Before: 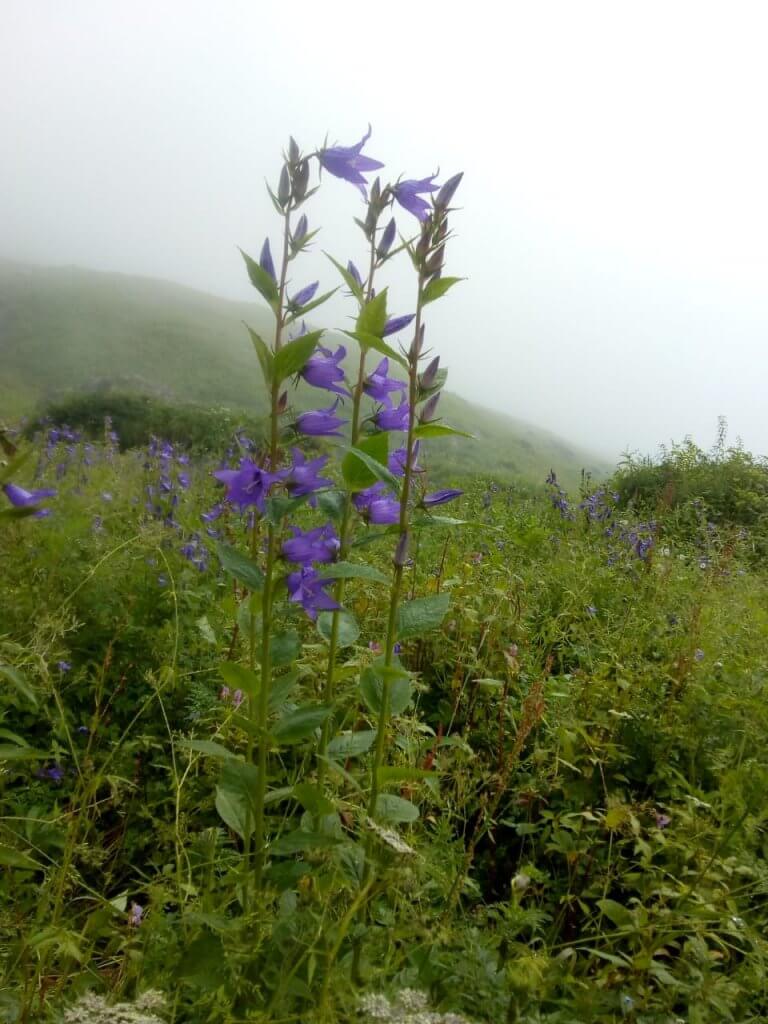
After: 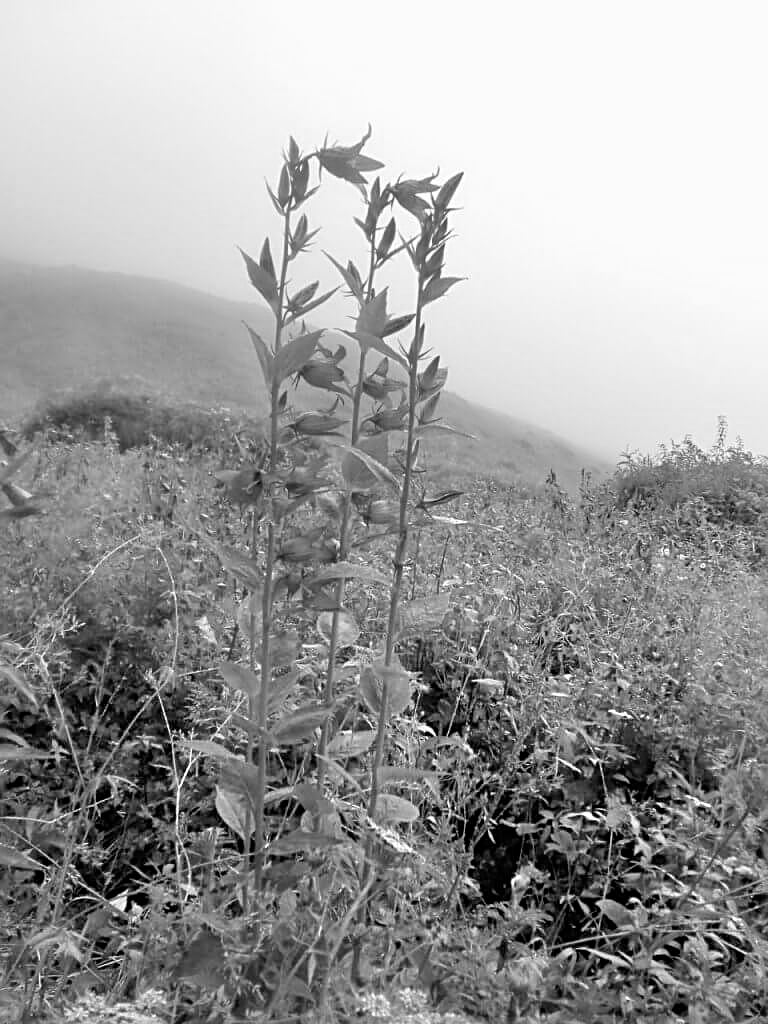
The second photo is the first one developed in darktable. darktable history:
tone equalizer: -7 EV 0.15 EV, -6 EV 0.6 EV, -5 EV 1.15 EV, -4 EV 1.33 EV, -3 EV 1.15 EV, -2 EV 0.6 EV, -1 EV 0.15 EV, mask exposure compensation -0.5 EV
monochrome: a -6.99, b 35.61, size 1.4
sharpen: radius 2.543, amount 0.636
